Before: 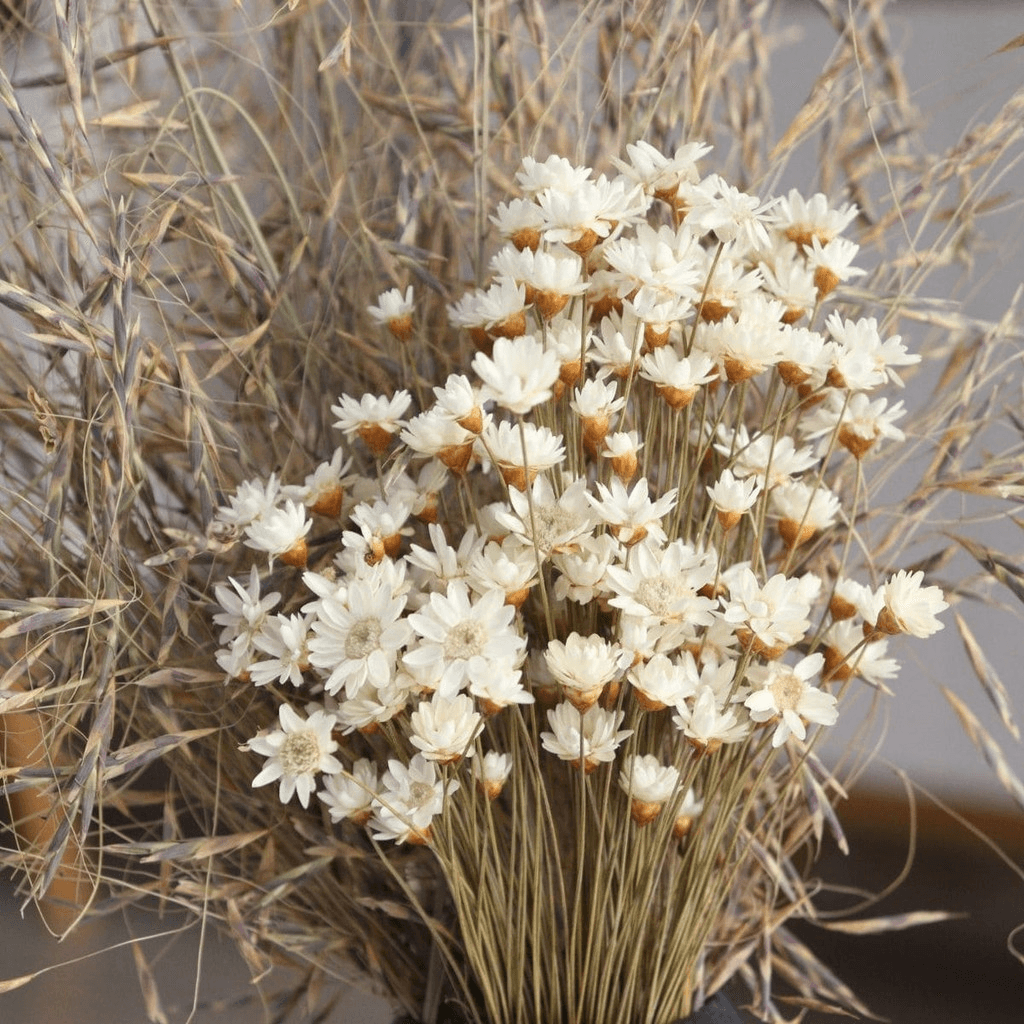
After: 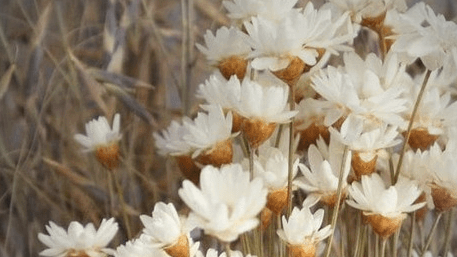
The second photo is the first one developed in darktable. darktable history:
graduated density: on, module defaults
vignetting: width/height ratio 1.094
crop: left 28.64%, top 16.832%, right 26.637%, bottom 58.055%
